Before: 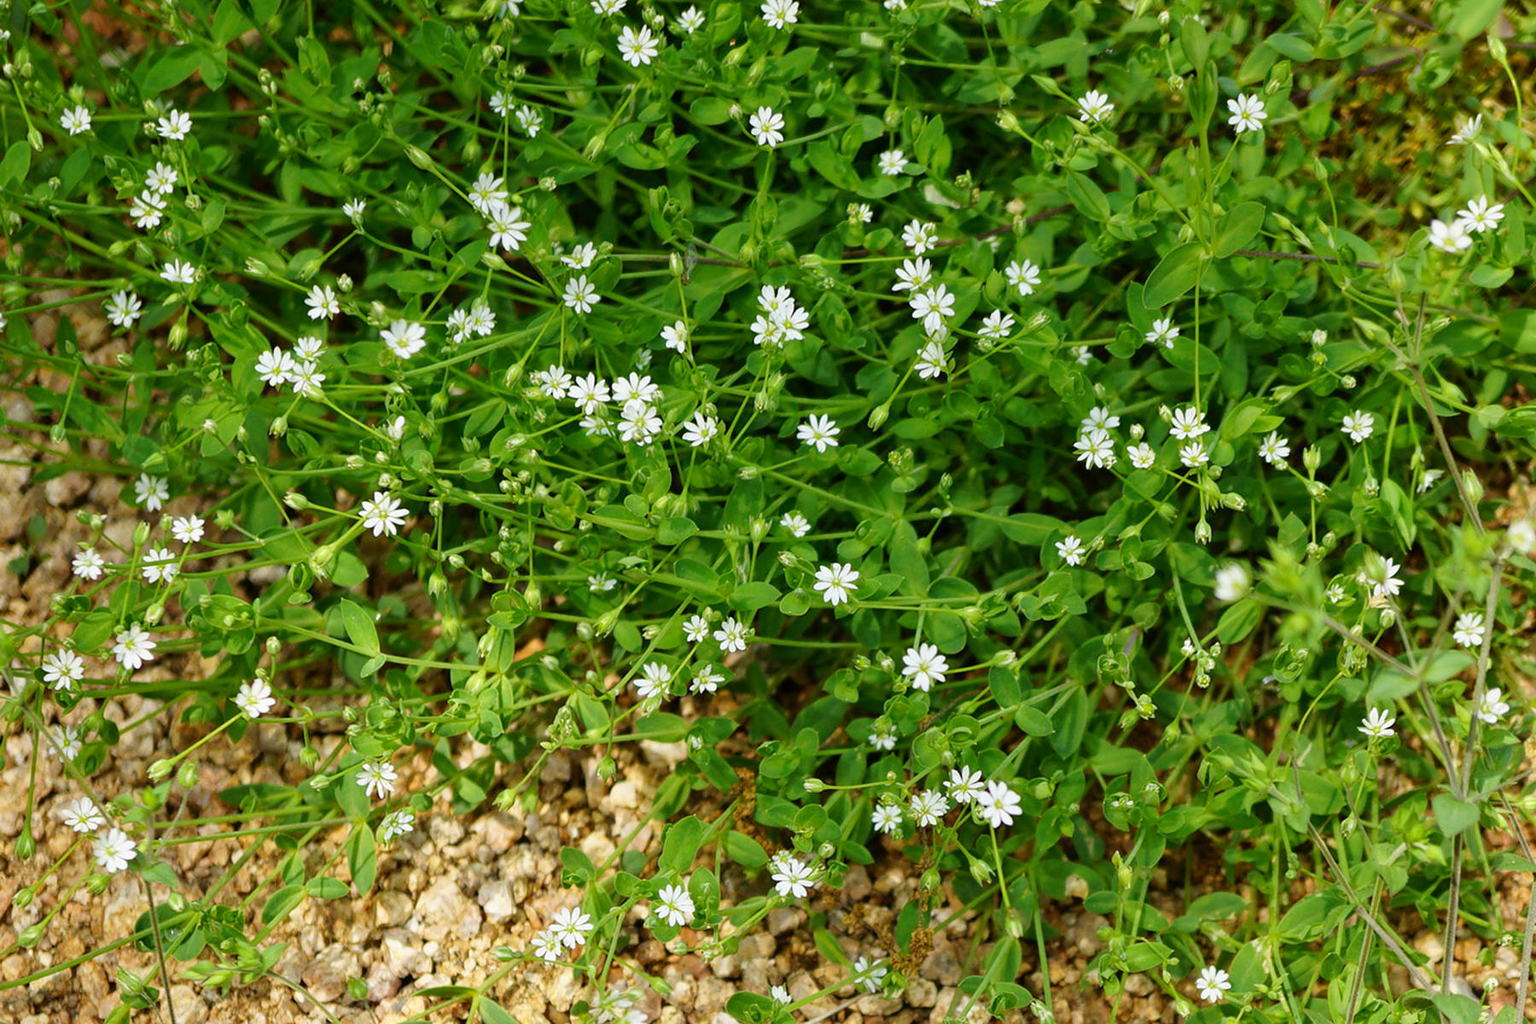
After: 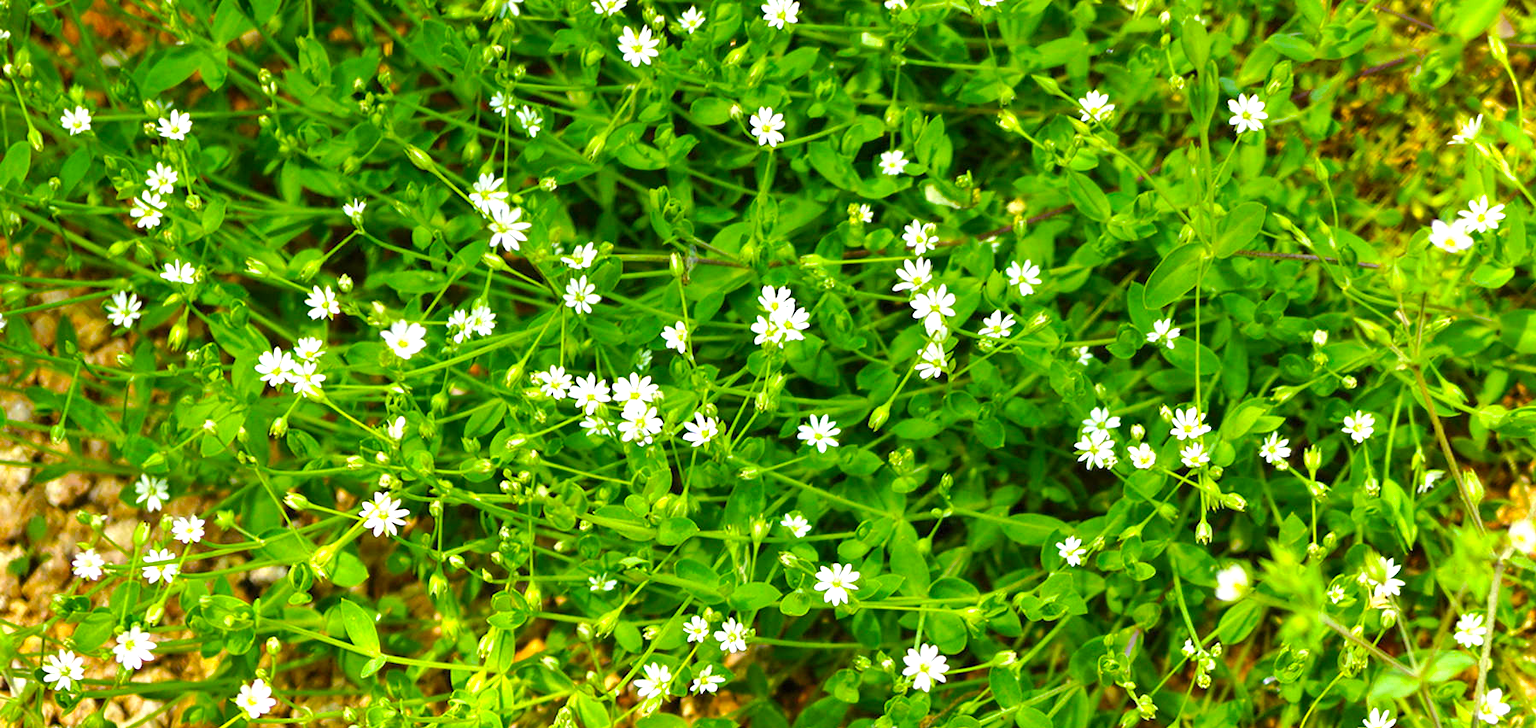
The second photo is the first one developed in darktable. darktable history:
shadows and highlights: shadows 24.88, highlights -25.85, highlights color adjustment 52.33%
crop: right 0%, bottom 28.882%
color balance rgb: perceptual saturation grading › global saturation 37.26%
exposure: exposure 0.992 EV, compensate exposure bias true, compensate highlight preservation false
